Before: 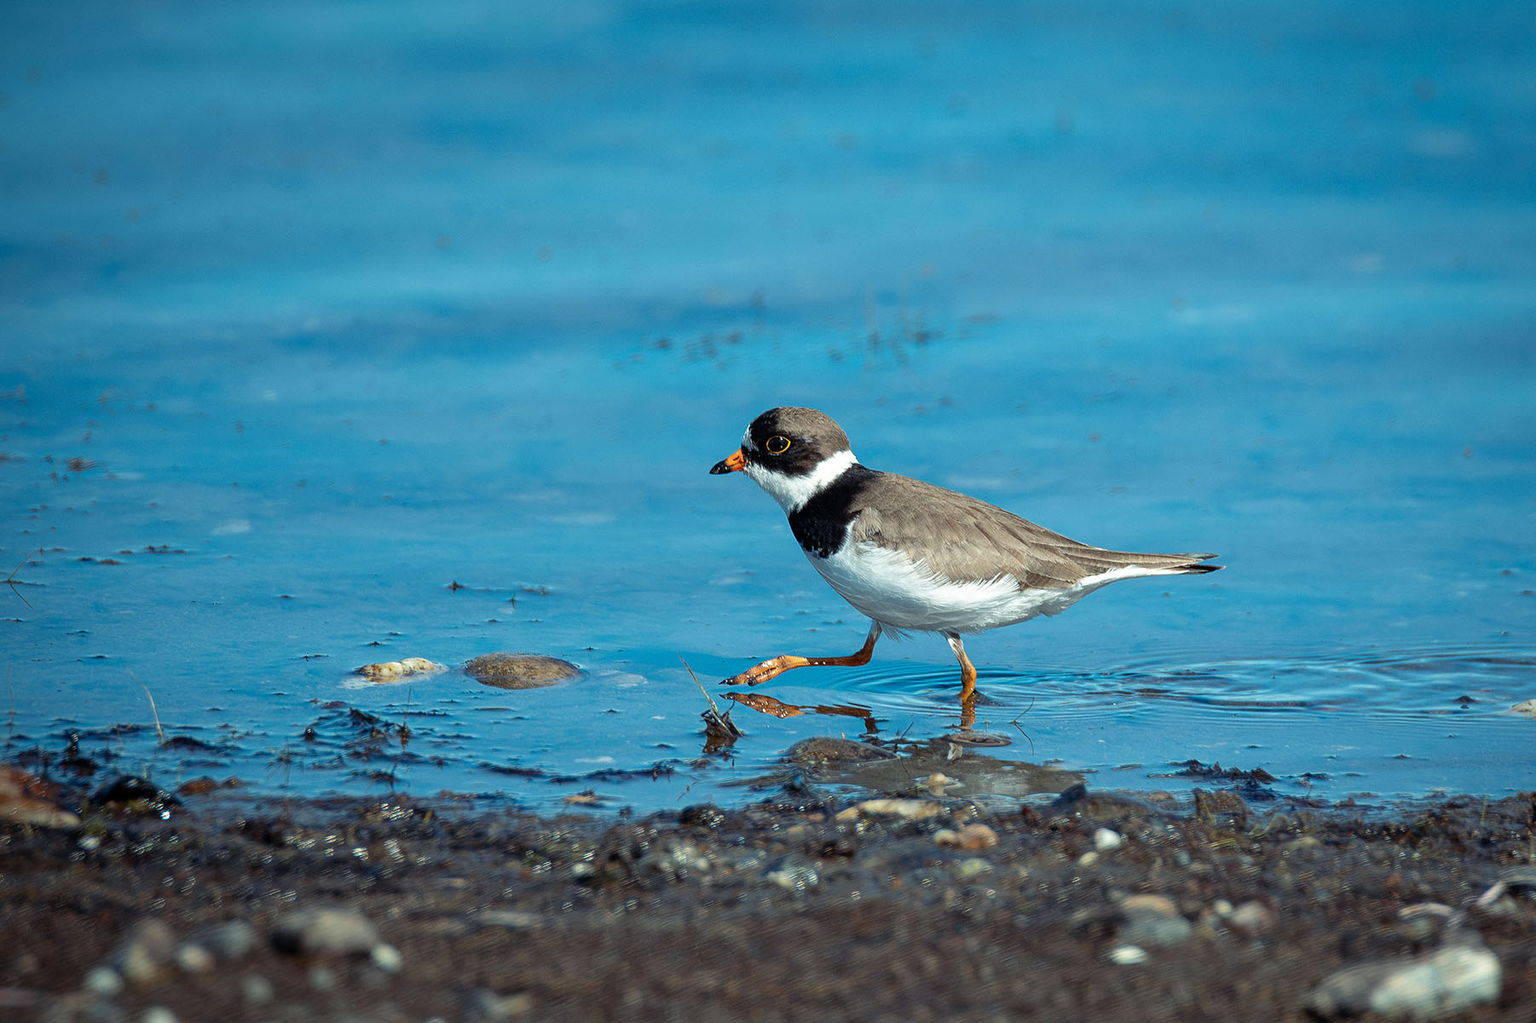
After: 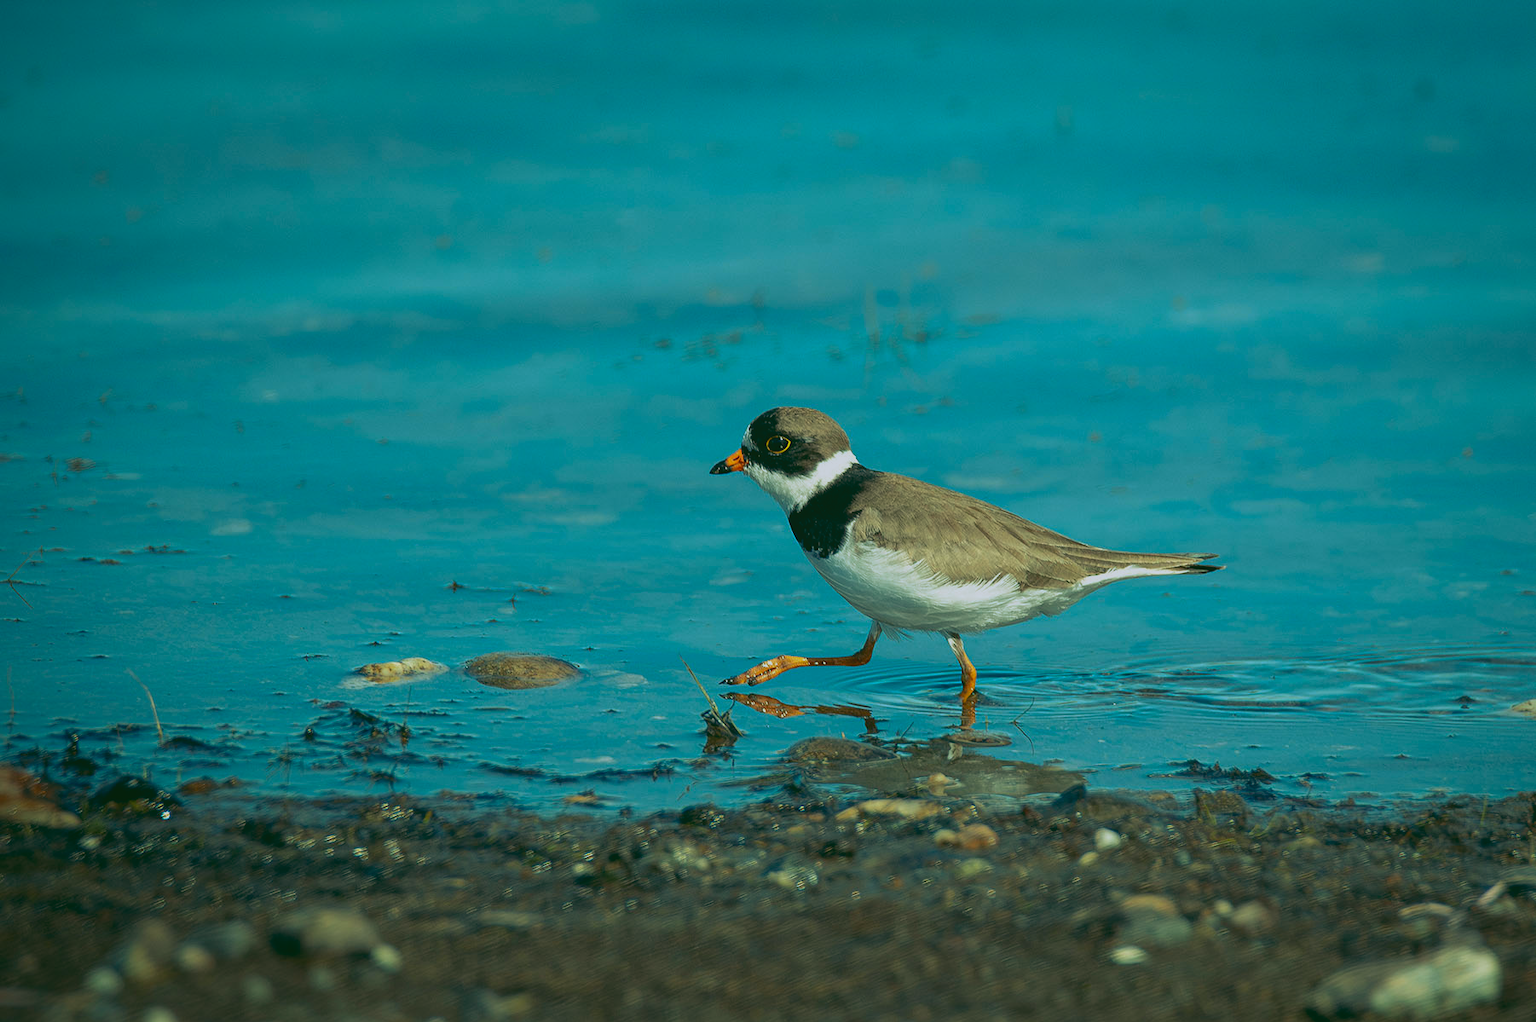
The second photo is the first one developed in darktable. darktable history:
rgb curve: curves: ch0 [(0.123, 0.061) (0.995, 0.887)]; ch1 [(0.06, 0.116) (1, 0.906)]; ch2 [(0, 0) (0.824, 0.69) (1, 1)], mode RGB, independent channels, compensate middle gray true
shadows and highlights: shadows -40.15, highlights 62.88, soften with gaussian
white balance: emerald 1
lowpass: radius 0.1, contrast 0.85, saturation 1.1, unbound 0
